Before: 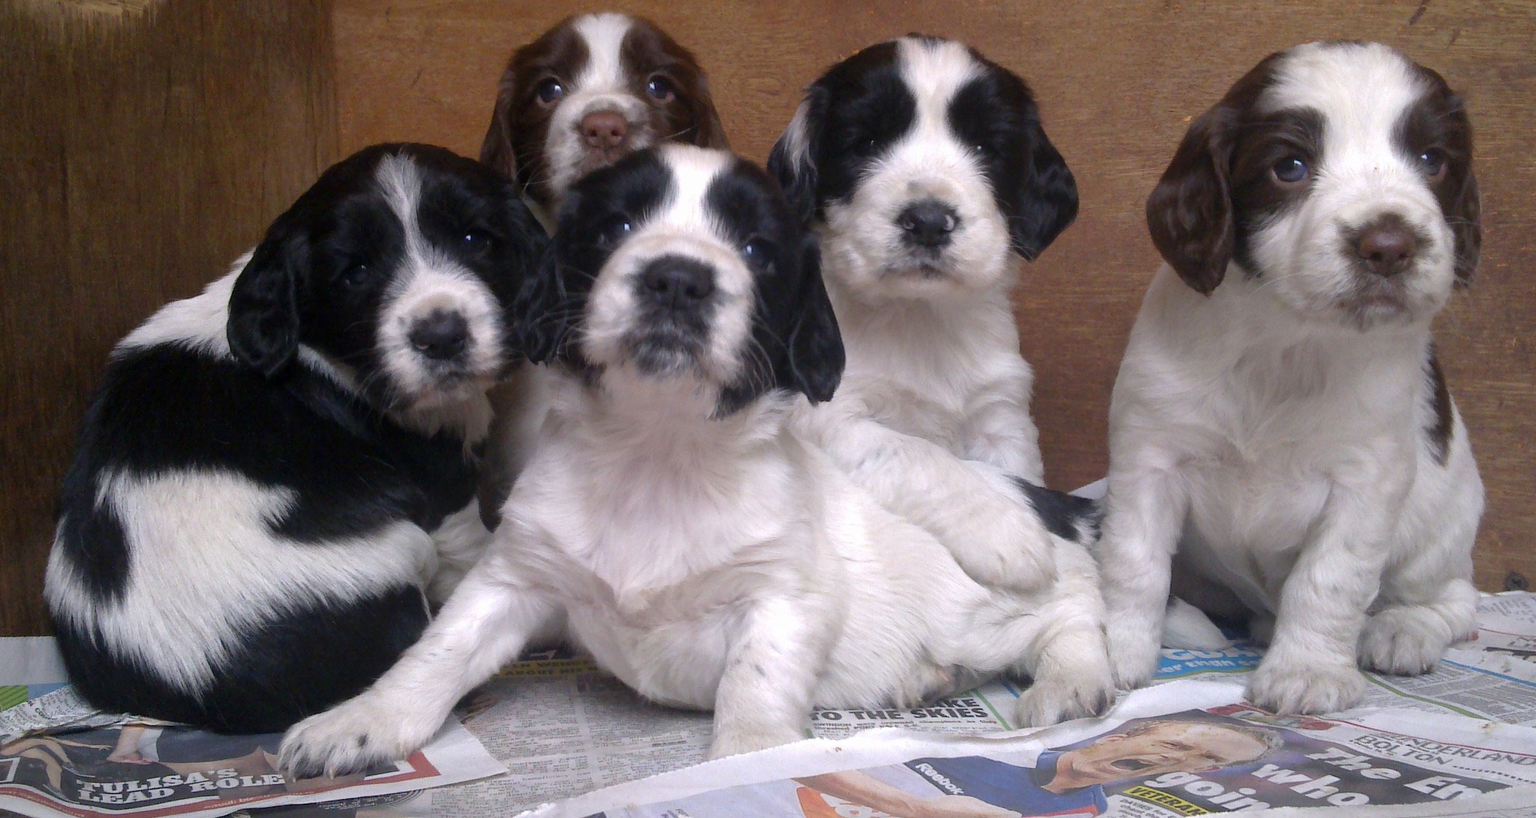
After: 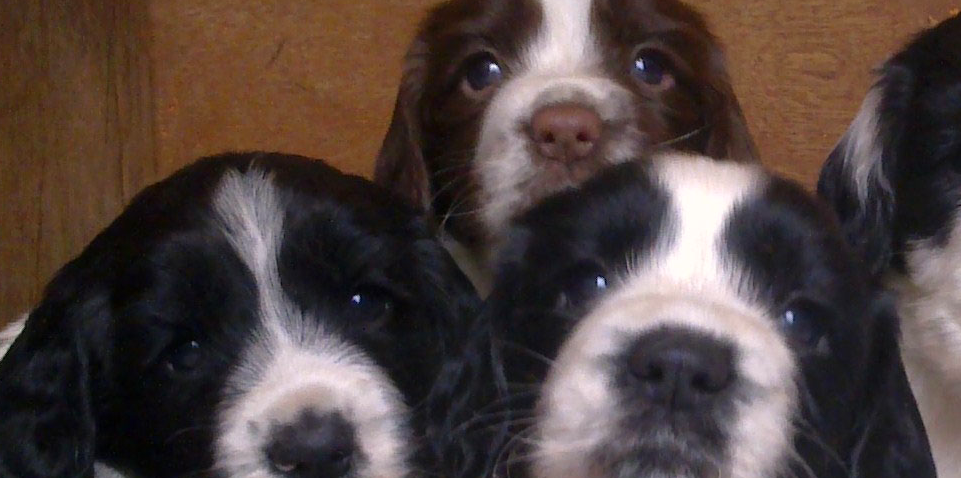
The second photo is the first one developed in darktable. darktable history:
crop: left 15.452%, top 5.459%, right 43.956%, bottom 56.62%
color correction: highlights a* 0.816, highlights b* 2.78, saturation 1.1
